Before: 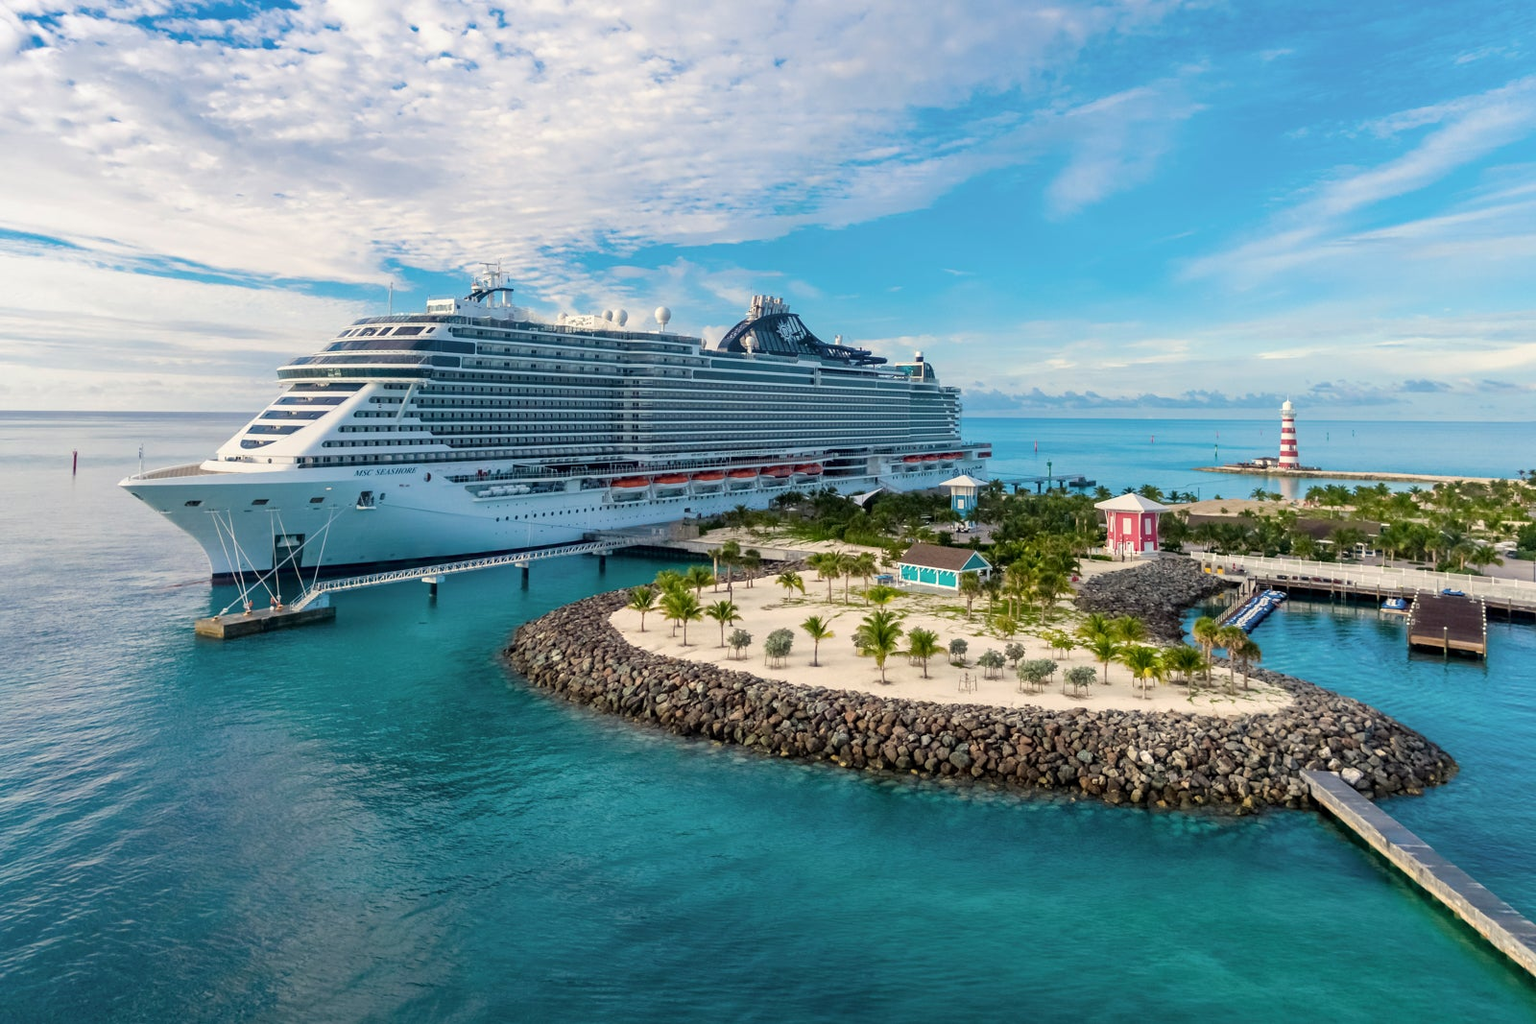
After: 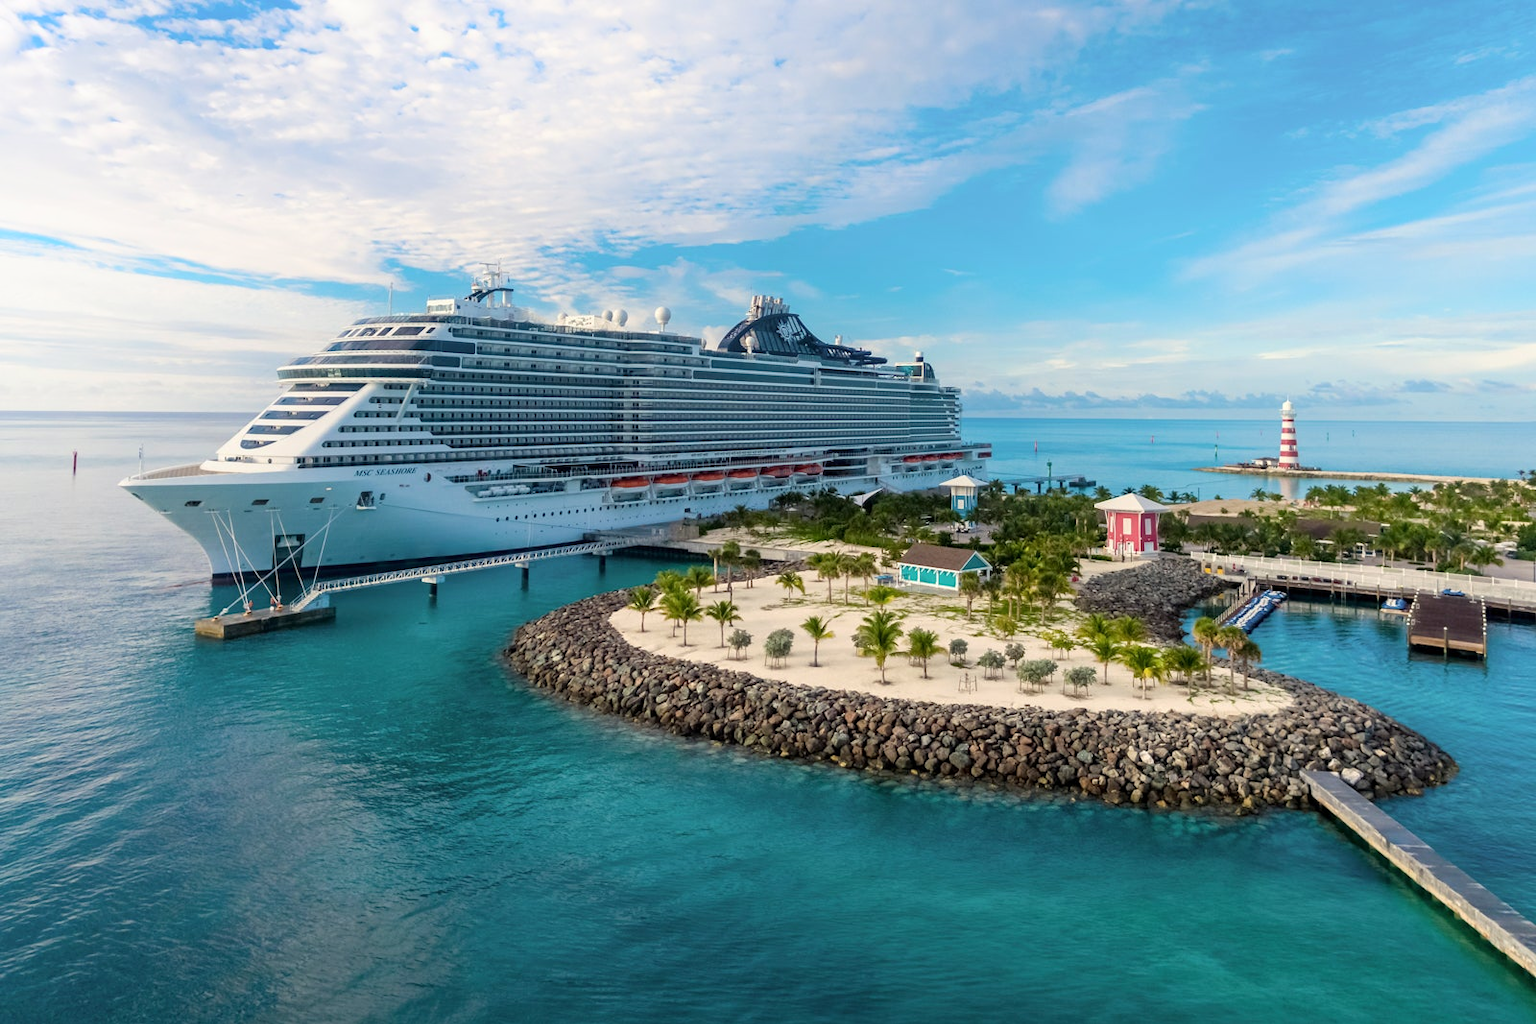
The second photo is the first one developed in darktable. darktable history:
shadows and highlights: shadows -24.28, highlights 49.77, soften with gaussian
color balance: on, module defaults
